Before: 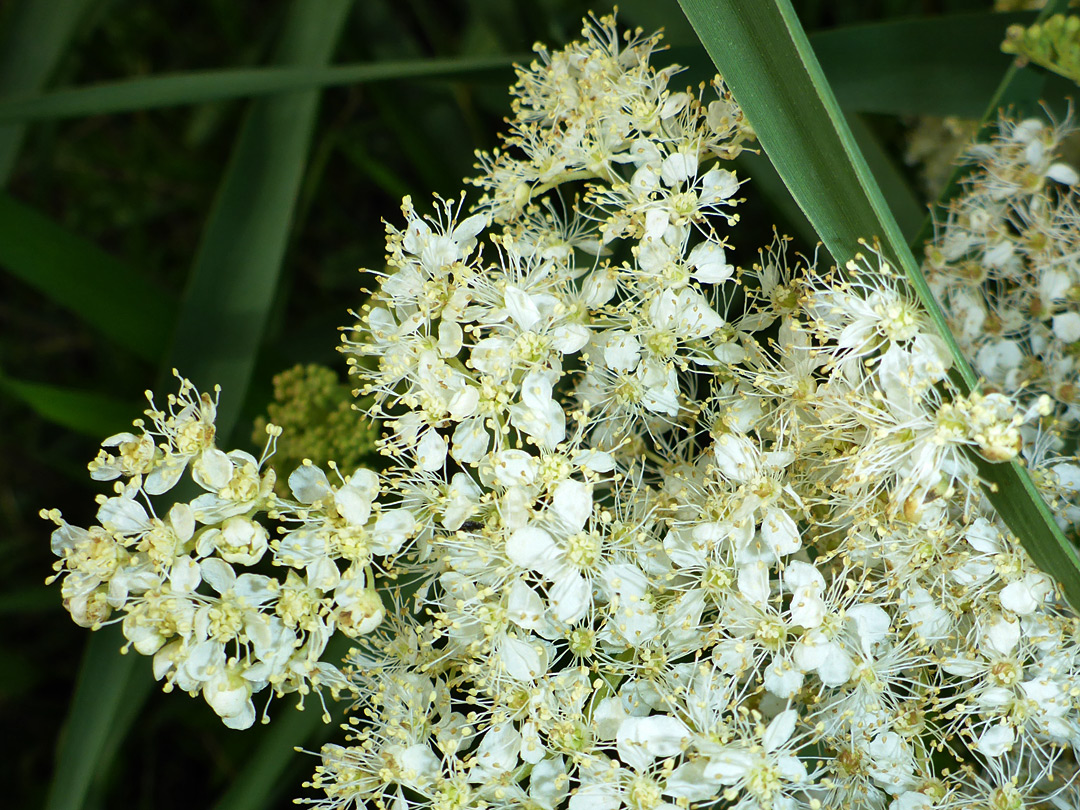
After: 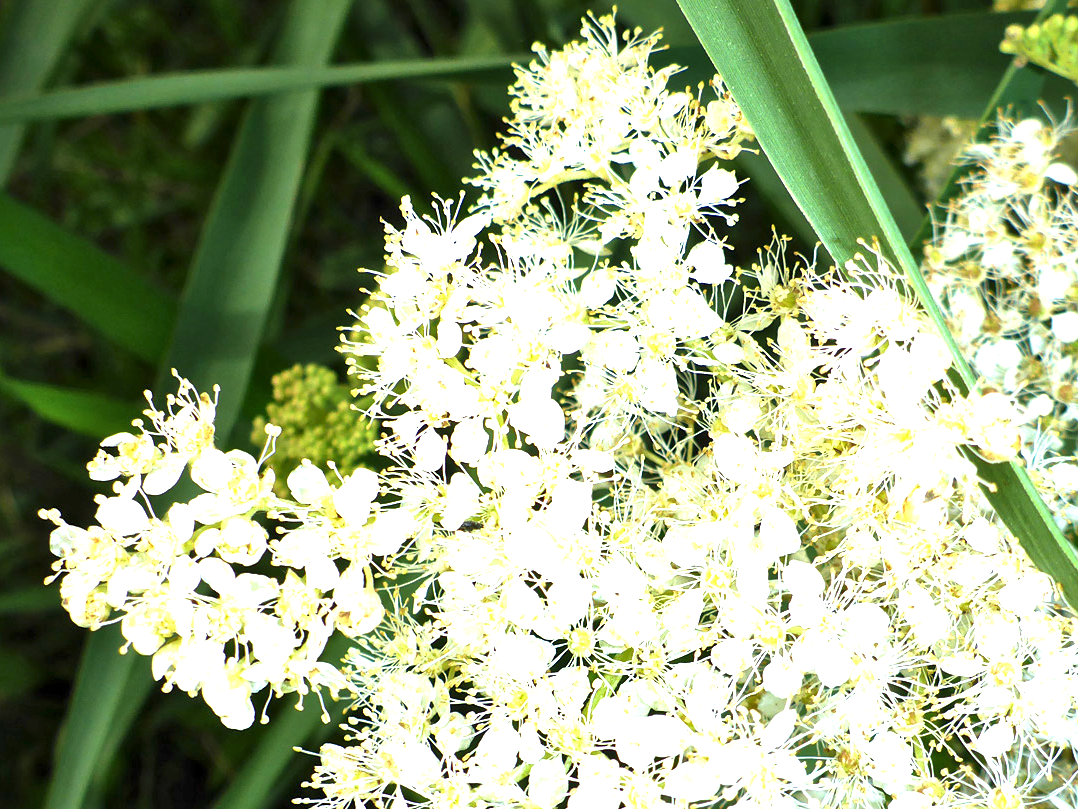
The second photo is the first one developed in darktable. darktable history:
exposure: black level correction 0, exposure 1.668 EV, compensate exposure bias true, compensate highlight preservation false
local contrast: mode bilateral grid, contrast 31, coarseness 26, midtone range 0.2
crop and rotate: left 0.152%, bottom 0.01%
